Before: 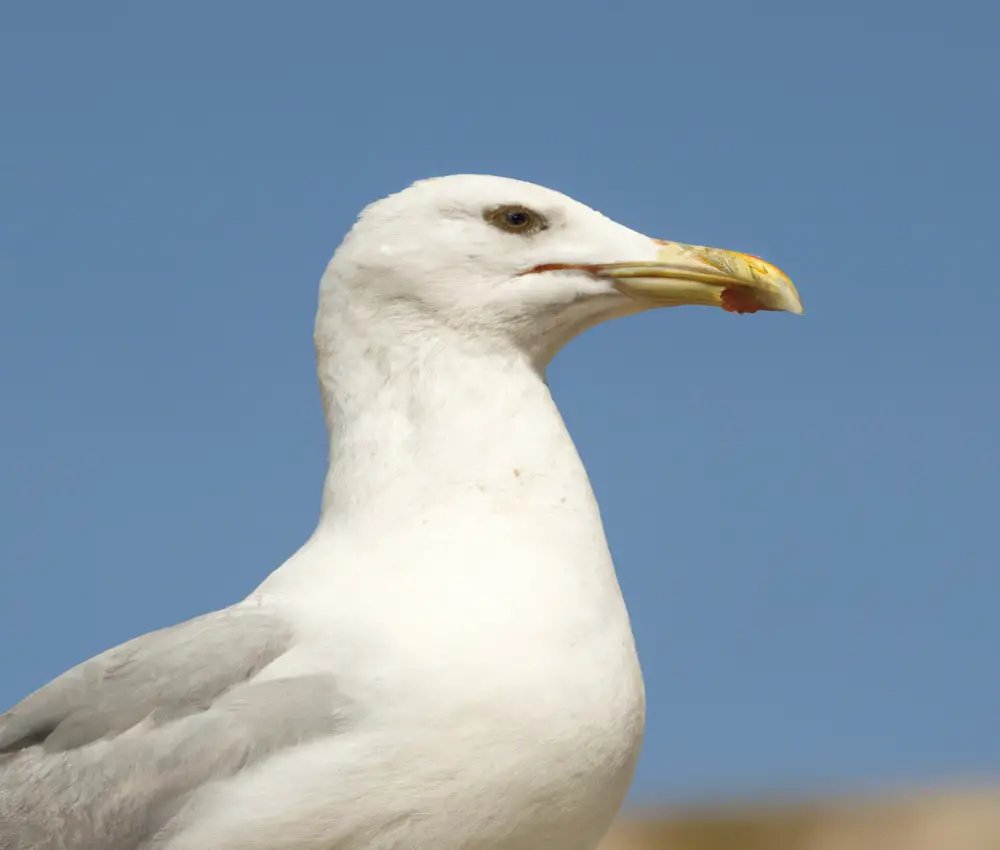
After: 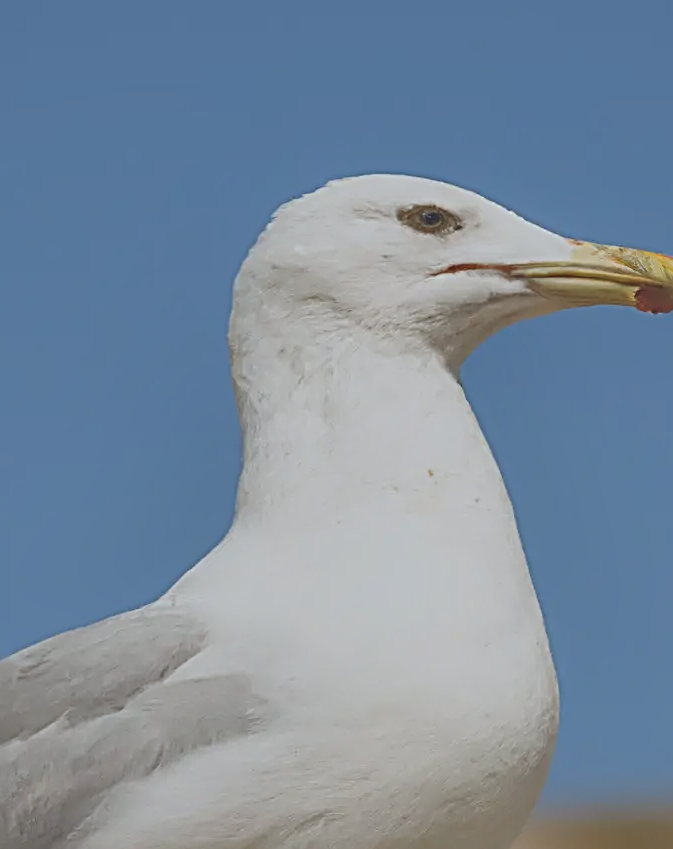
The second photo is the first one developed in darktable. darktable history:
sharpen: radius 3.65, amount 0.937
crop and rotate: left 8.614%, right 24.077%
contrast equalizer: octaves 7, y [[0.439, 0.44, 0.442, 0.457, 0.493, 0.498], [0.5 ×6], [0.5 ×6], [0 ×6], [0 ×6]]
exposure: black level correction -0.015, exposure -0.536 EV, compensate highlight preservation false
shadows and highlights: shadows 43.44, white point adjustment -1.28, soften with gaussian
color correction: highlights a* -0.642, highlights b* -8.15
contrast brightness saturation: contrast 0.053, brightness 0.06, saturation 0.006
tone curve: curves: ch0 [(0, 0) (0.003, 0.032) (0.011, 0.04) (0.025, 0.058) (0.044, 0.084) (0.069, 0.107) (0.1, 0.13) (0.136, 0.158) (0.177, 0.193) (0.224, 0.236) (0.277, 0.283) (0.335, 0.335) (0.399, 0.399) (0.468, 0.467) (0.543, 0.533) (0.623, 0.612) (0.709, 0.698) (0.801, 0.776) (0.898, 0.848) (1, 1)], color space Lab, independent channels, preserve colors none
